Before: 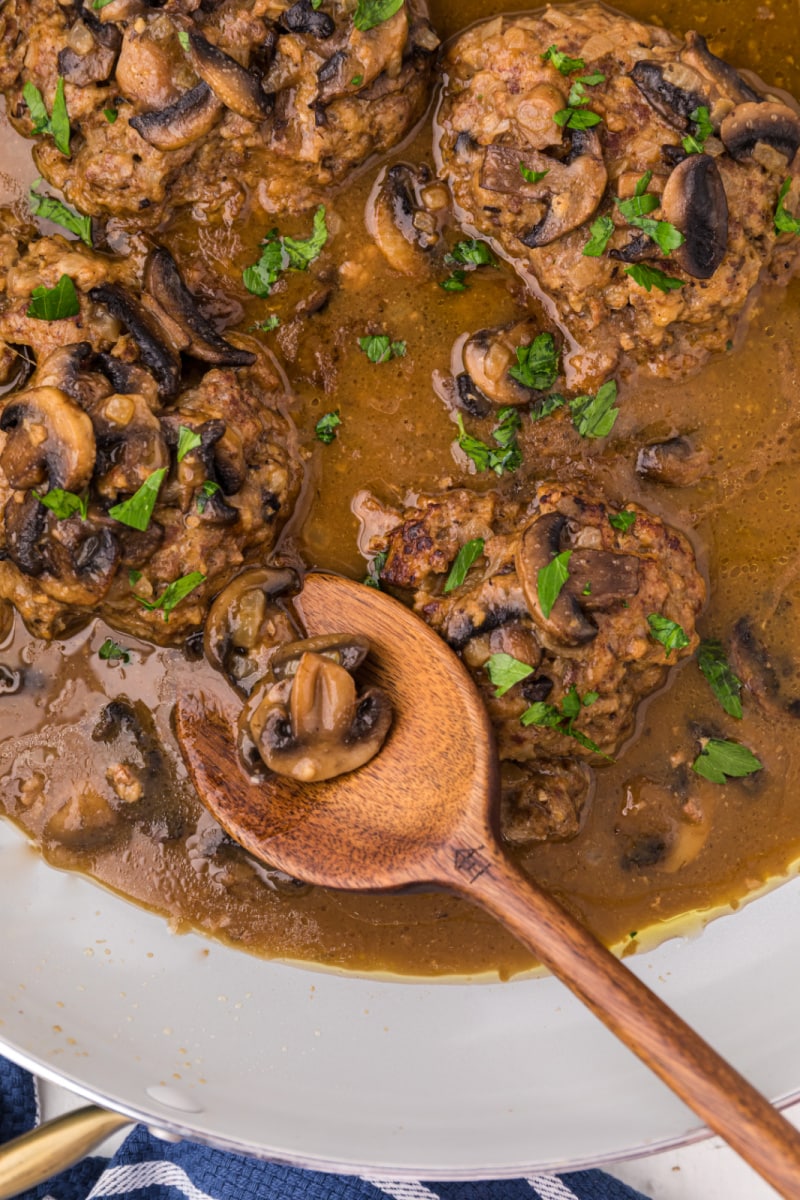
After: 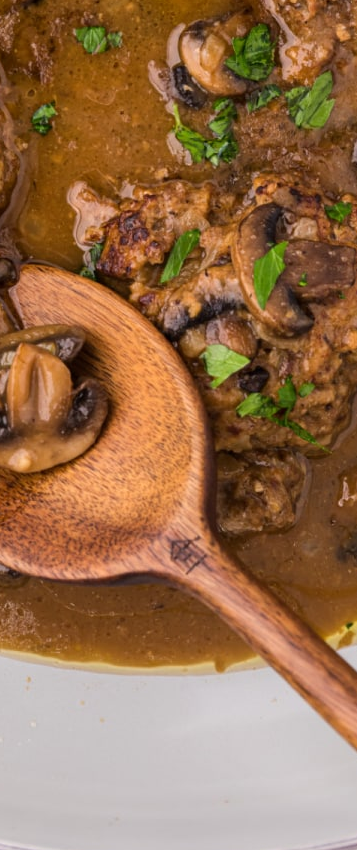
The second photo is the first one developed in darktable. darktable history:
contrast brightness saturation: contrast 0.046
crop: left 35.598%, top 25.761%, right 19.699%, bottom 3.364%
